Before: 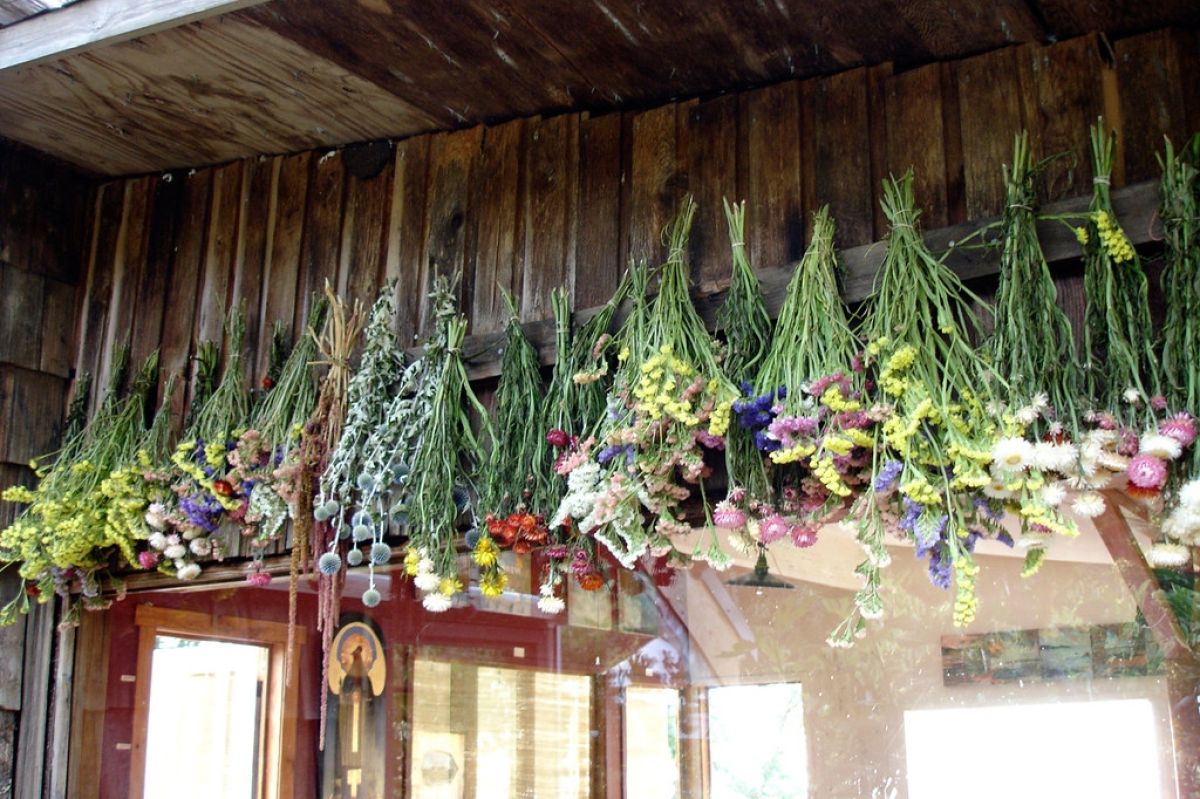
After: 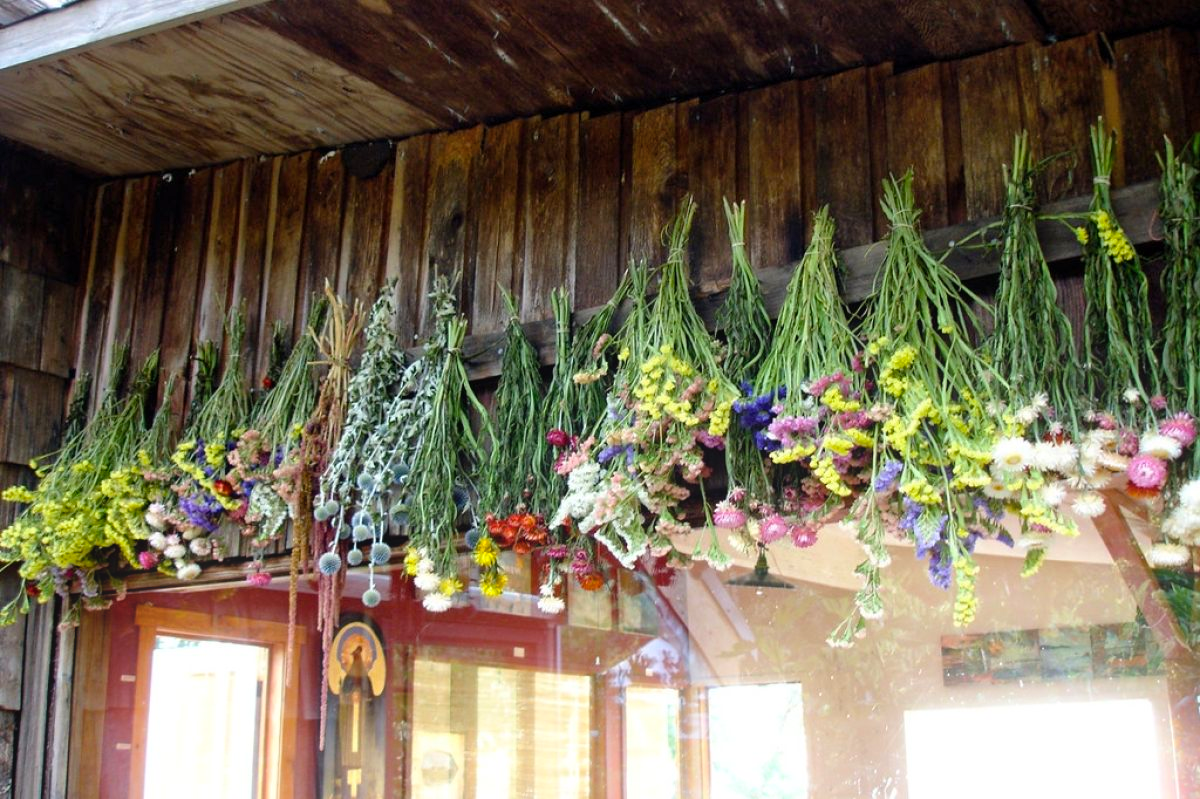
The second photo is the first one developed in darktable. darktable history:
color balance rgb: perceptual saturation grading › global saturation 20%, global vibrance 10%
bloom: size 15%, threshold 97%, strength 7%
shadows and highlights: radius 125.46, shadows 30.51, highlights -30.51, low approximation 0.01, soften with gaussian
